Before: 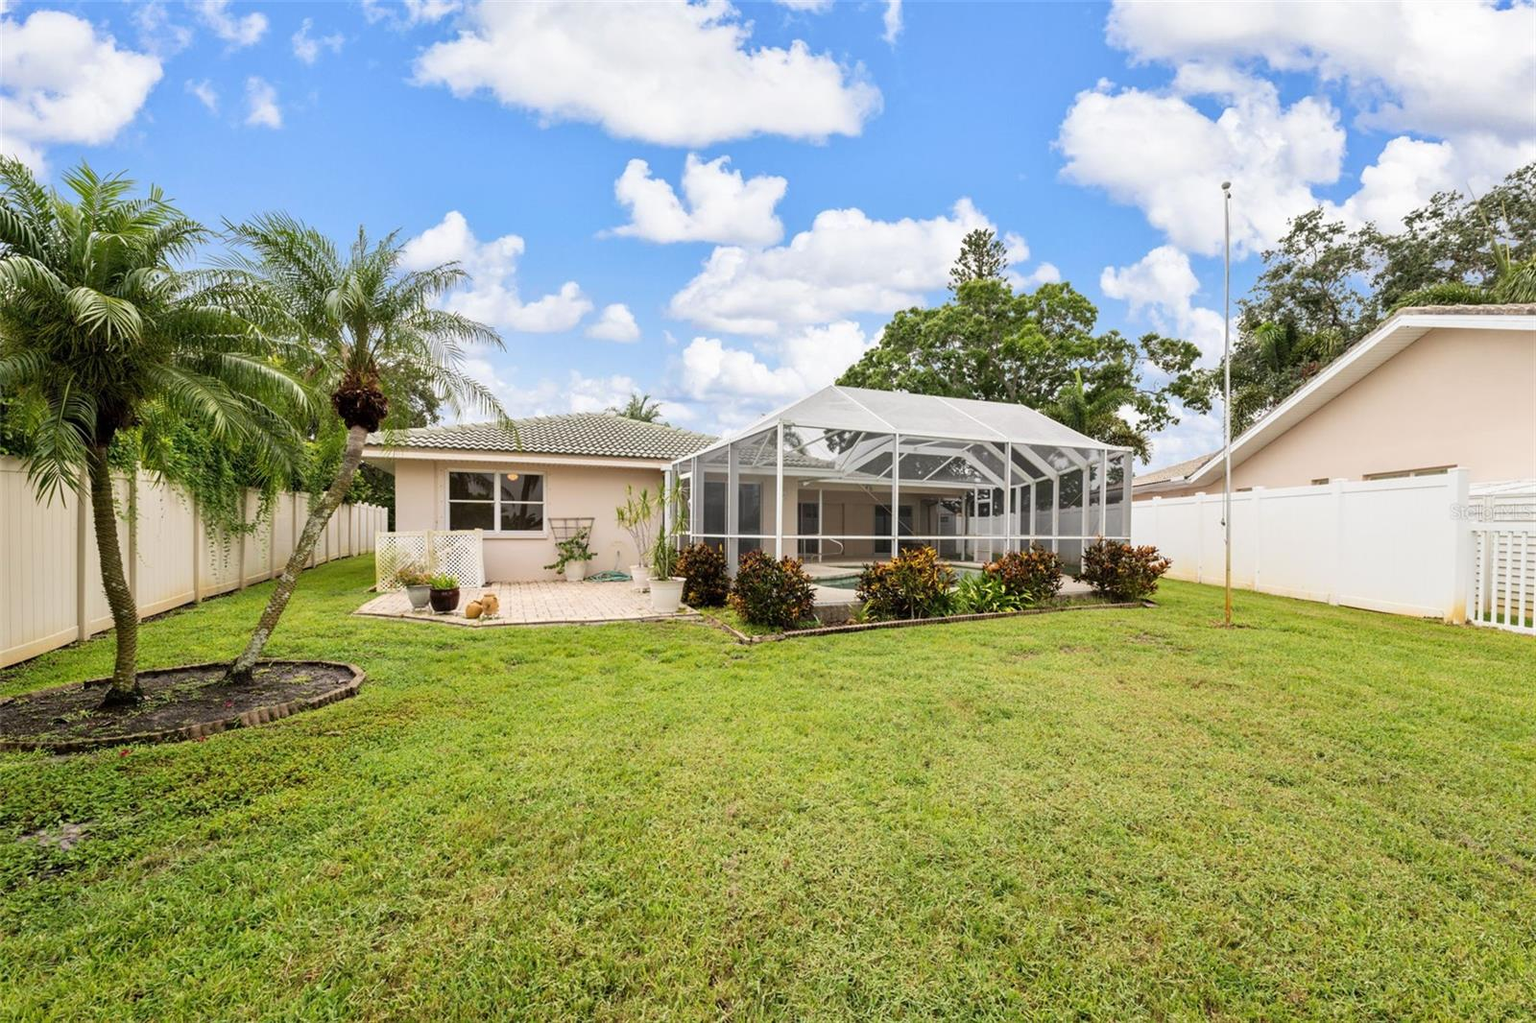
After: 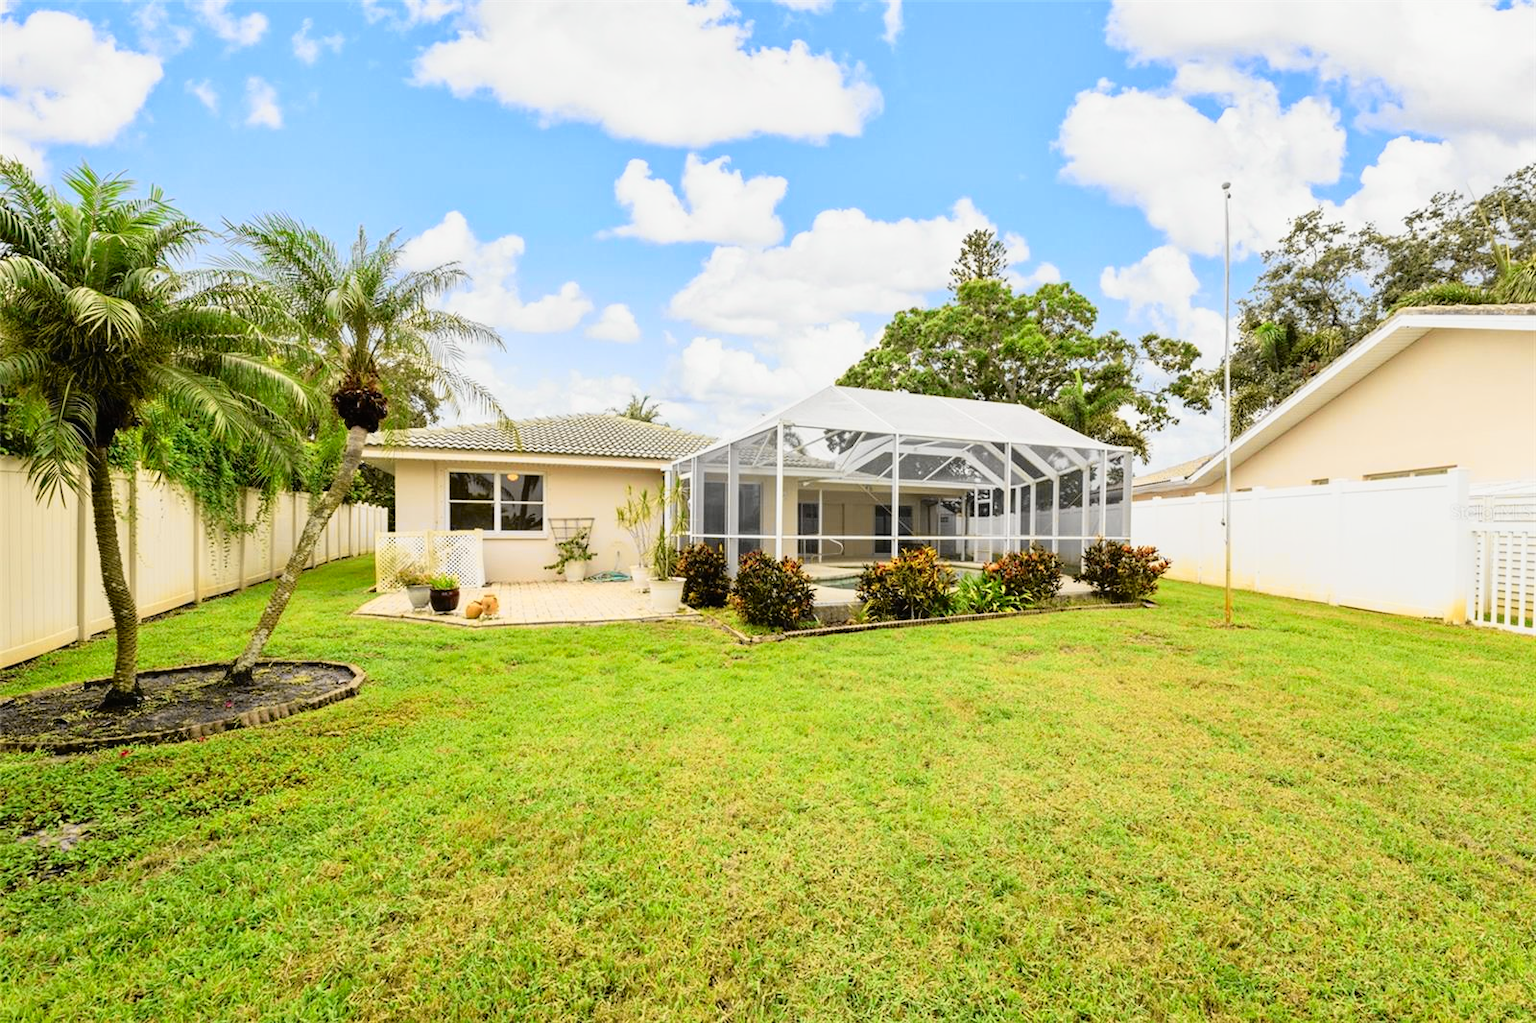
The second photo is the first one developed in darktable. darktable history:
tone curve: curves: ch0 [(0, 0.008) (0.107, 0.091) (0.278, 0.351) (0.457, 0.562) (0.628, 0.738) (0.839, 0.909) (0.998, 0.978)]; ch1 [(0, 0) (0.437, 0.408) (0.474, 0.479) (0.502, 0.5) (0.527, 0.519) (0.561, 0.575) (0.608, 0.665) (0.669, 0.748) (0.859, 0.899) (1, 1)]; ch2 [(0, 0) (0.33, 0.301) (0.421, 0.443) (0.473, 0.498) (0.502, 0.504) (0.522, 0.527) (0.549, 0.583) (0.644, 0.703) (1, 1)], color space Lab, independent channels, preserve colors none
